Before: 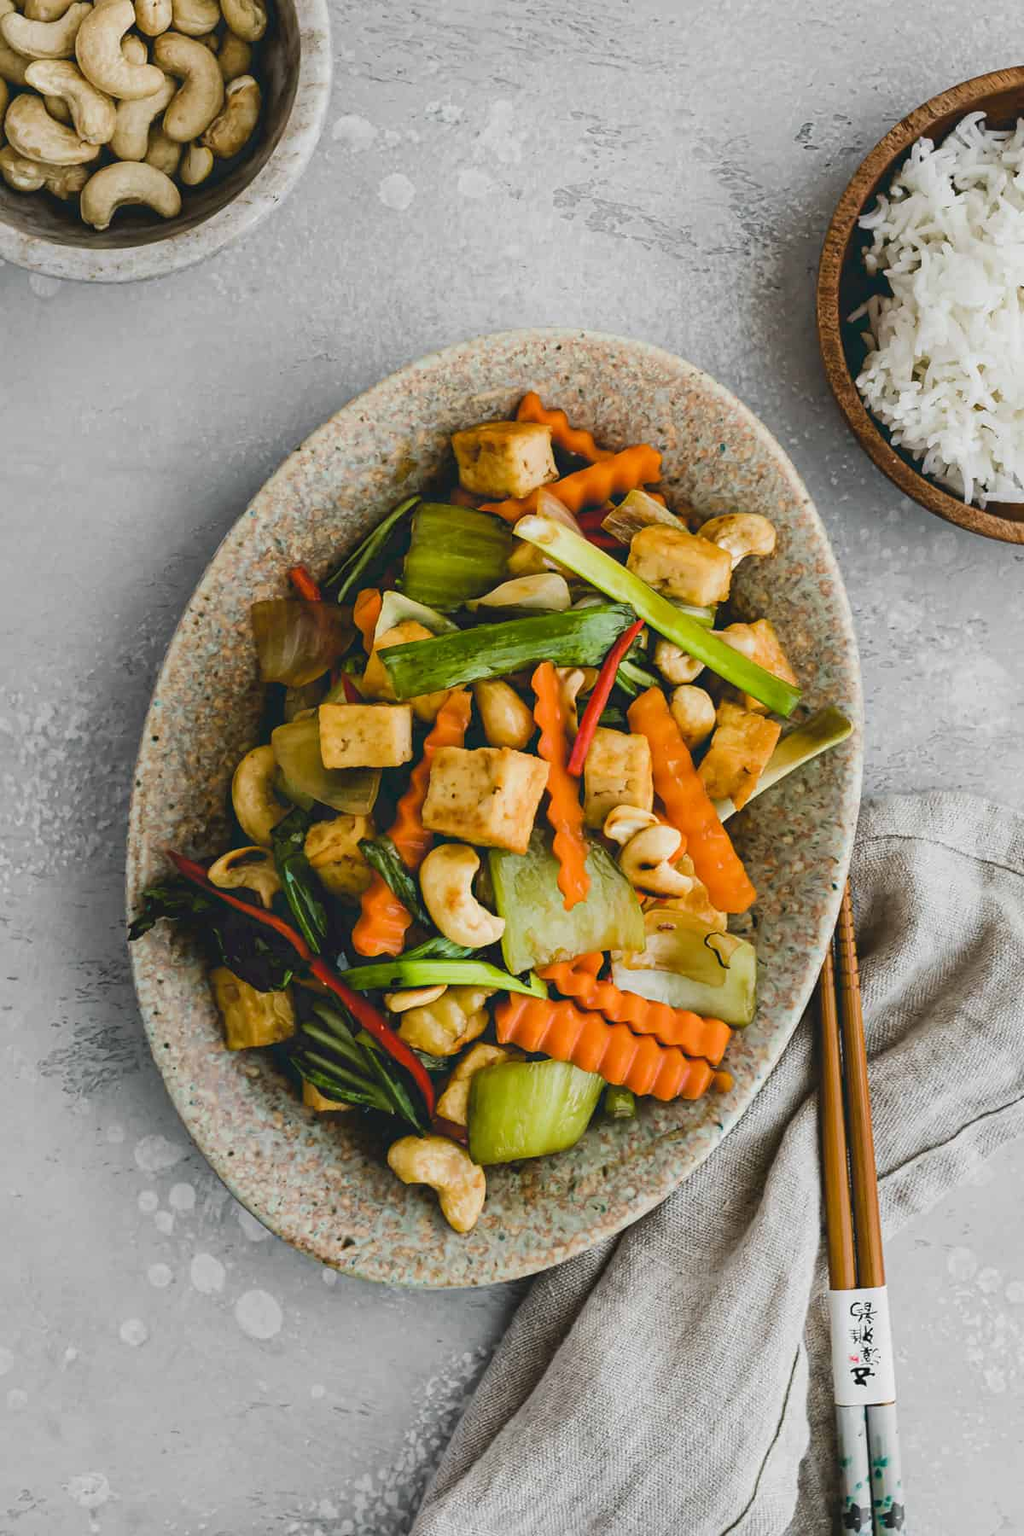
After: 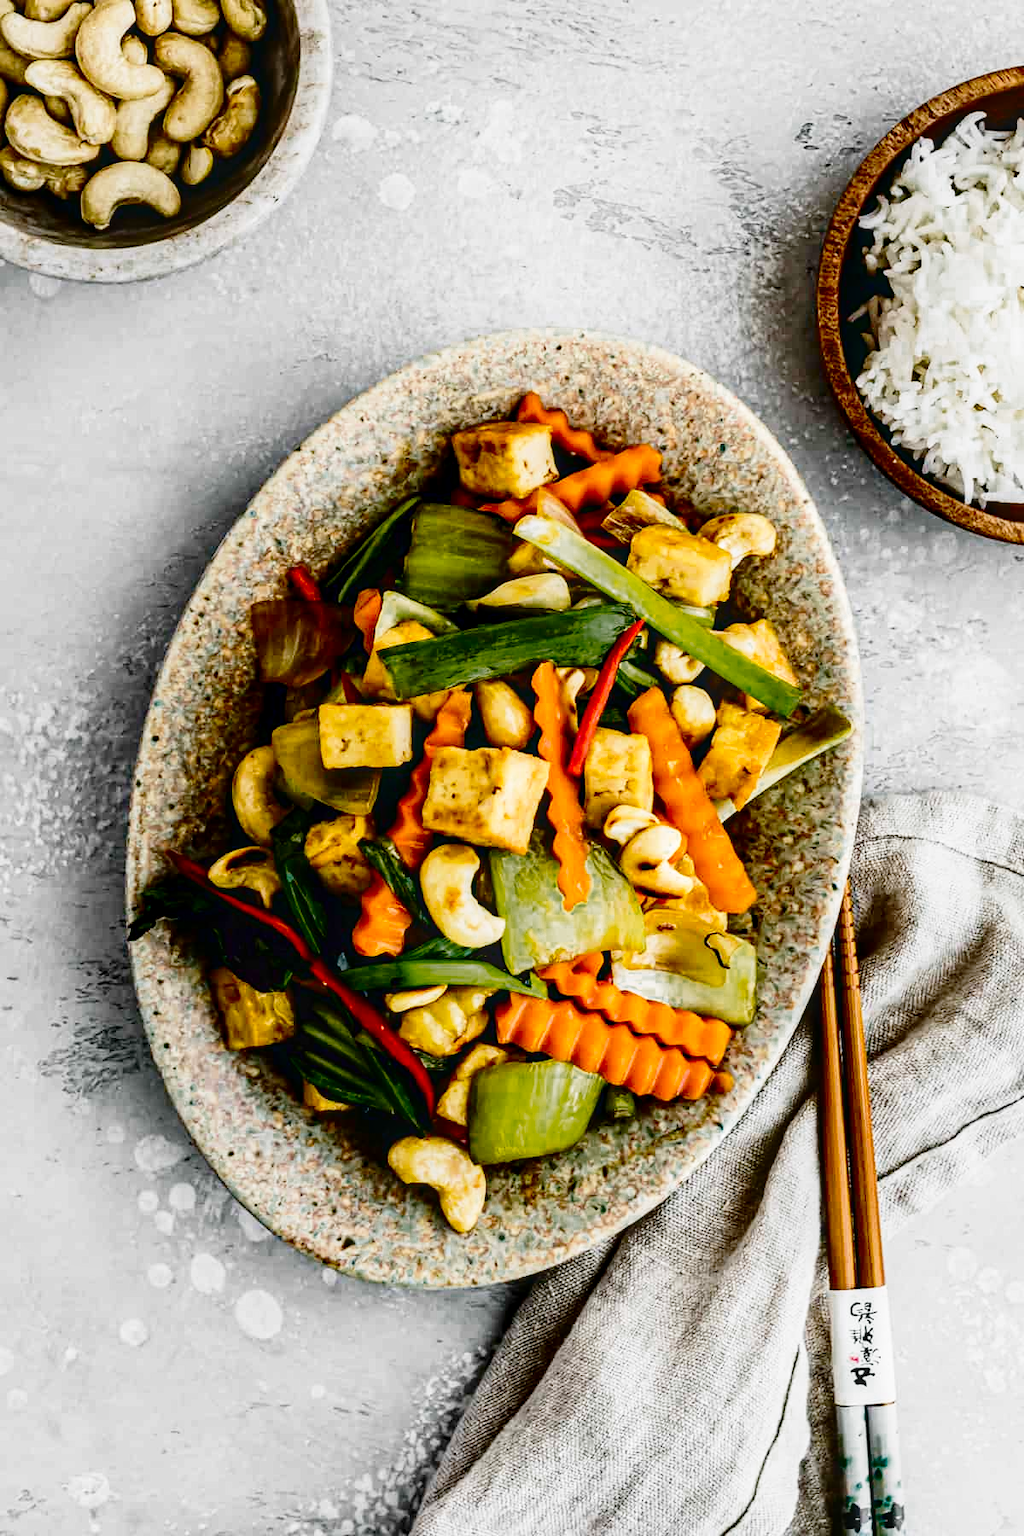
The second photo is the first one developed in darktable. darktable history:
color zones: curves: ch0 [(0.25, 0.5) (0.347, 0.092) (0.75, 0.5)]; ch1 [(0.25, 0.5) (0.33, 0.51) (0.75, 0.5)]
local contrast: detail 130%
contrast brightness saturation: contrast 0.194, brightness -0.234, saturation 0.113
exposure: exposure -0.328 EV, compensate exposure bias true, compensate highlight preservation false
base curve: curves: ch0 [(0, 0) (0.028, 0.03) (0.105, 0.232) (0.387, 0.748) (0.754, 0.968) (1, 1)], preserve colors none
